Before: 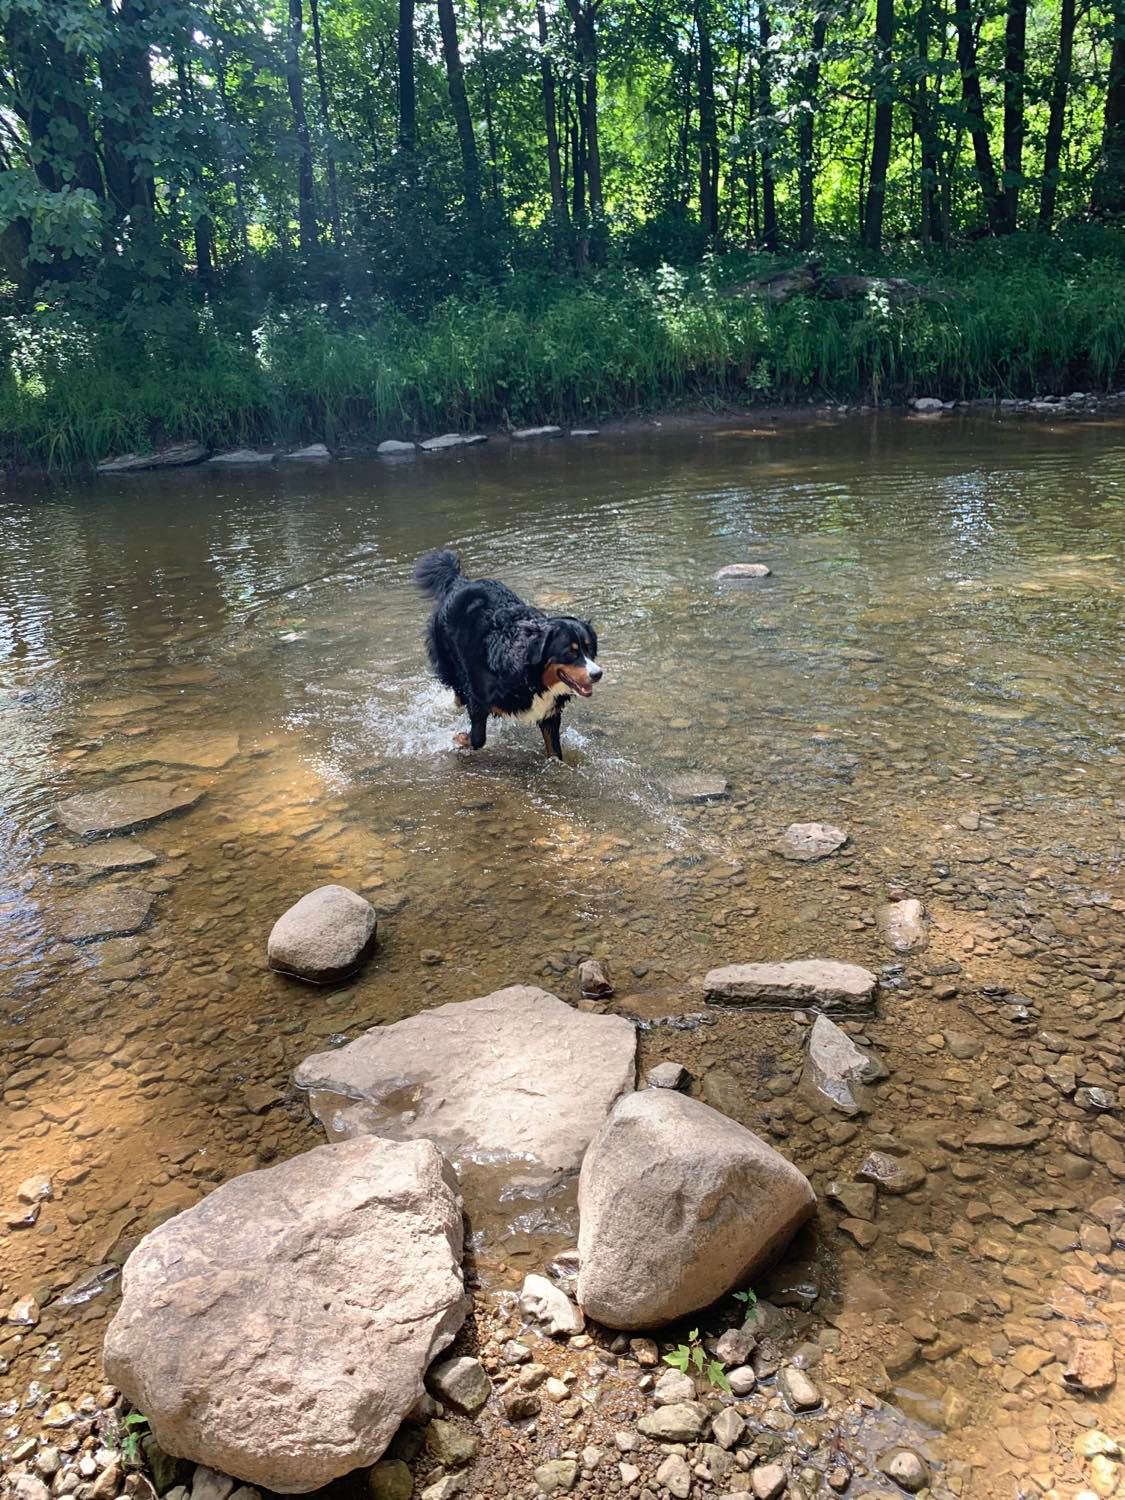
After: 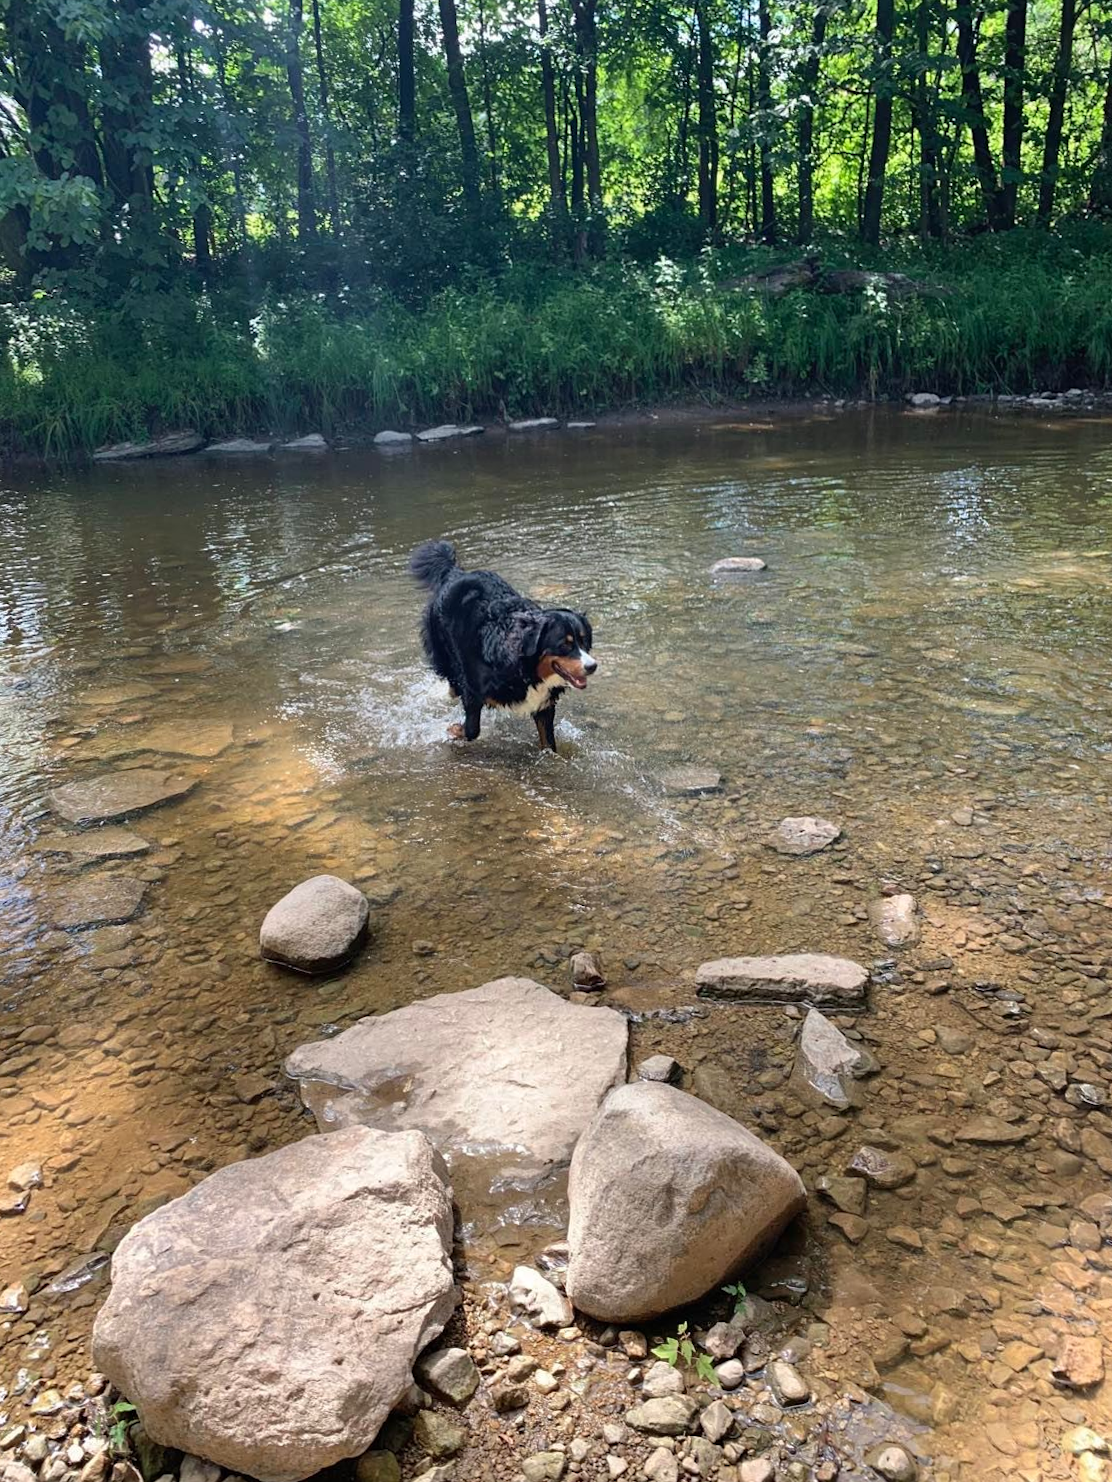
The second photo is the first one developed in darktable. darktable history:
exposure: compensate highlight preservation false
crop and rotate: angle -0.5°
